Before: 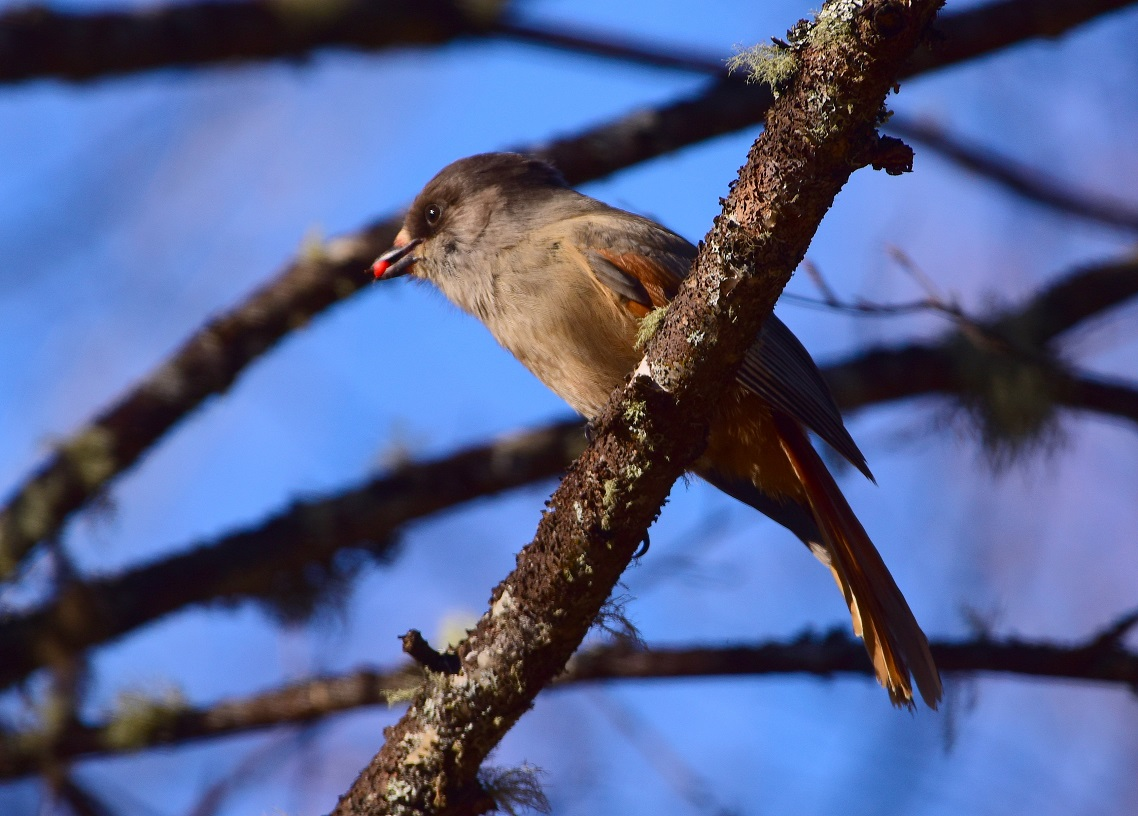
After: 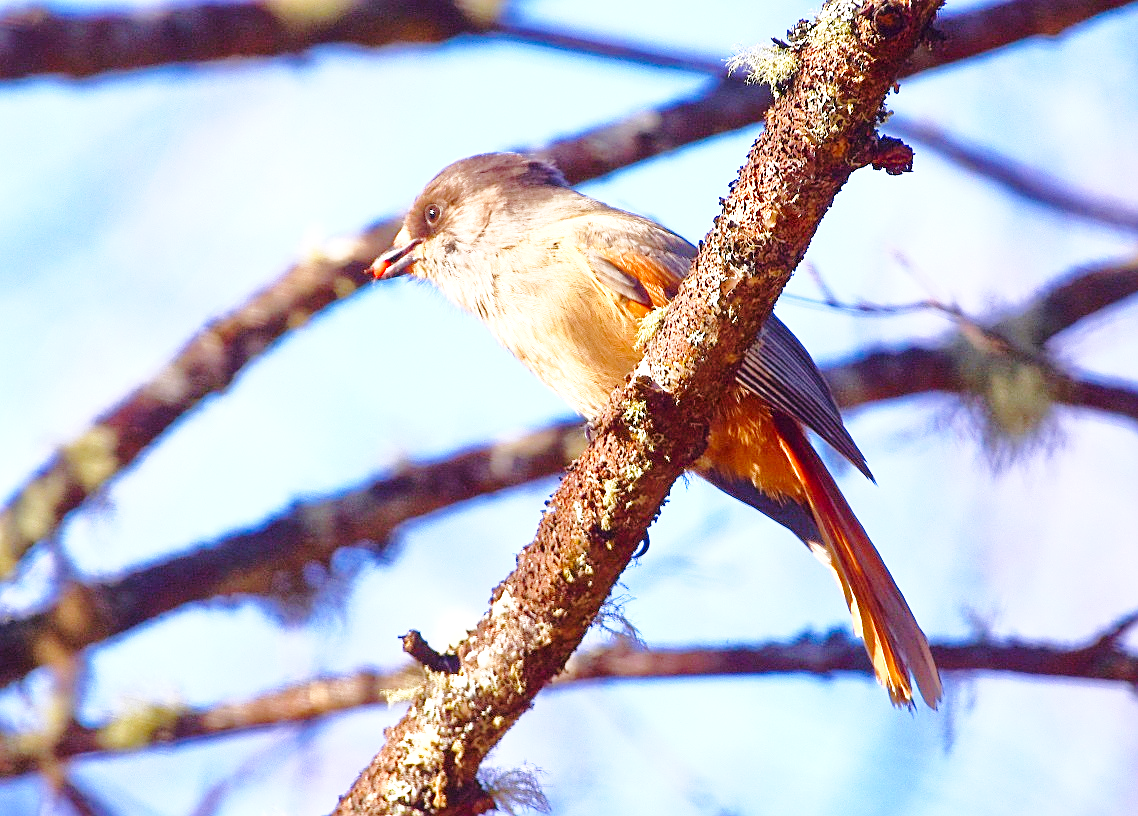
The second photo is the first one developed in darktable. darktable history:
exposure: black level correction 0, exposure 1.45 EV, compensate exposure bias true, compensate highlight preservation false
base curve: curves: ch0 [(0, 0) (0.028, 0.03) (0.121, 0.232) (0.46, 0.748) (0.859, 0.968) (1, 1)], preserve colors none
sharpen: on, module defaults
tone equalizer: -7 EV 0.15 EV, -6 EV 0.6 EV, -5 EV 1.15 EV, -4 EV 1.33 EV, -3 EV 1.15 EV, -2 EV 0.6 EV, -1 EV 0.15 EV, mask exposure compensation -0.5 EV
